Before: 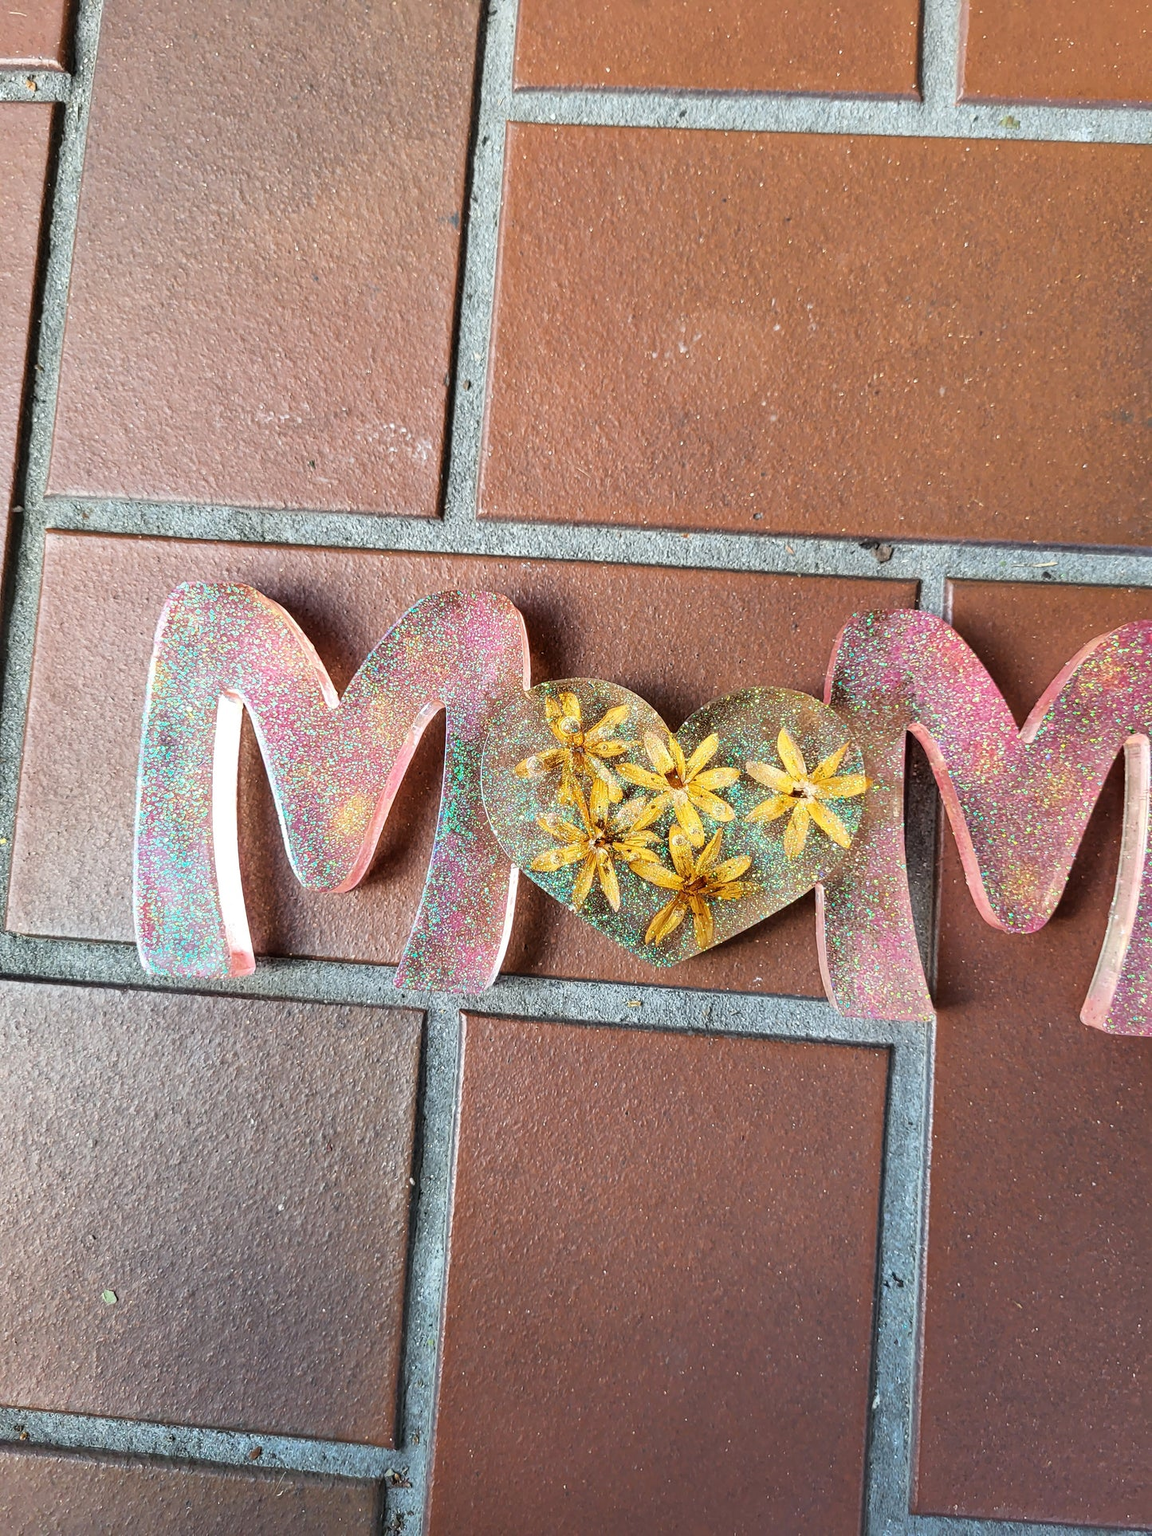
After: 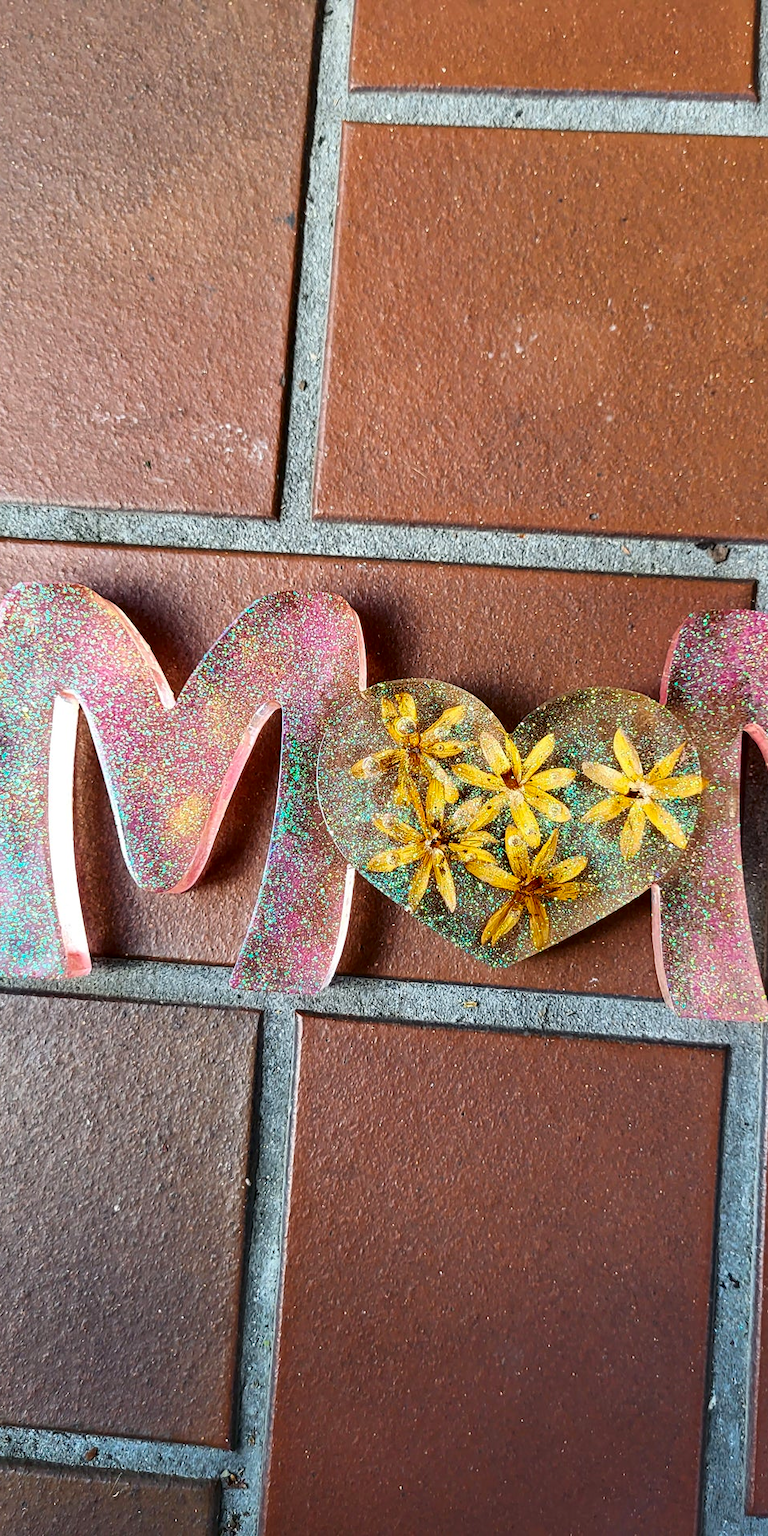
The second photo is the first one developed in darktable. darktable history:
contrast brightness saturation: contrast 0.12, brightness -0.12, saturation 0.2
crop and rotate: left 14.292%, right 19.041%
